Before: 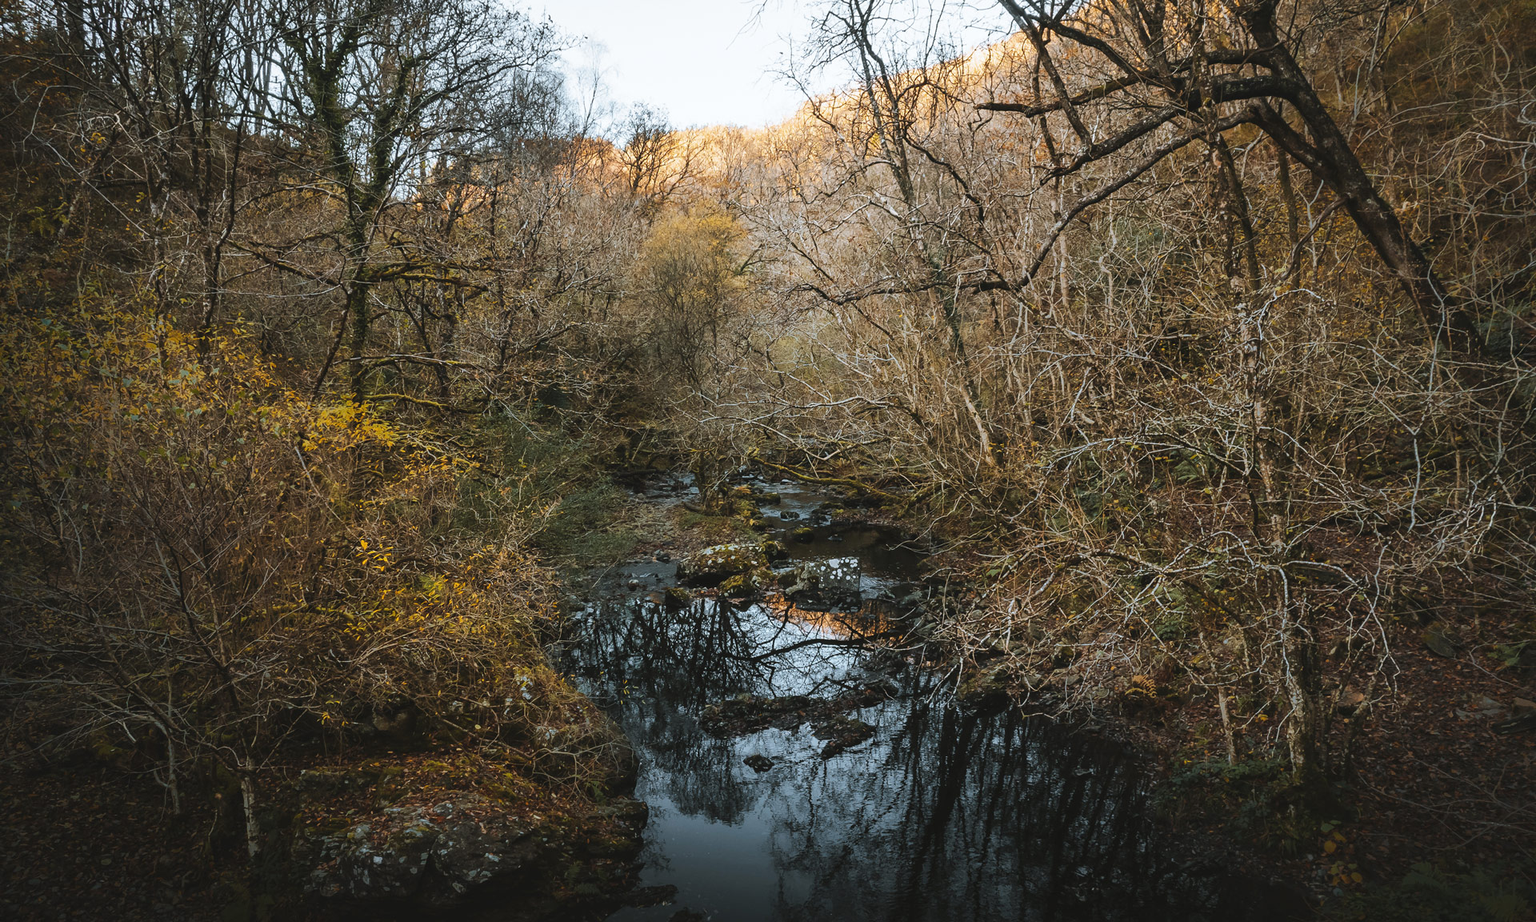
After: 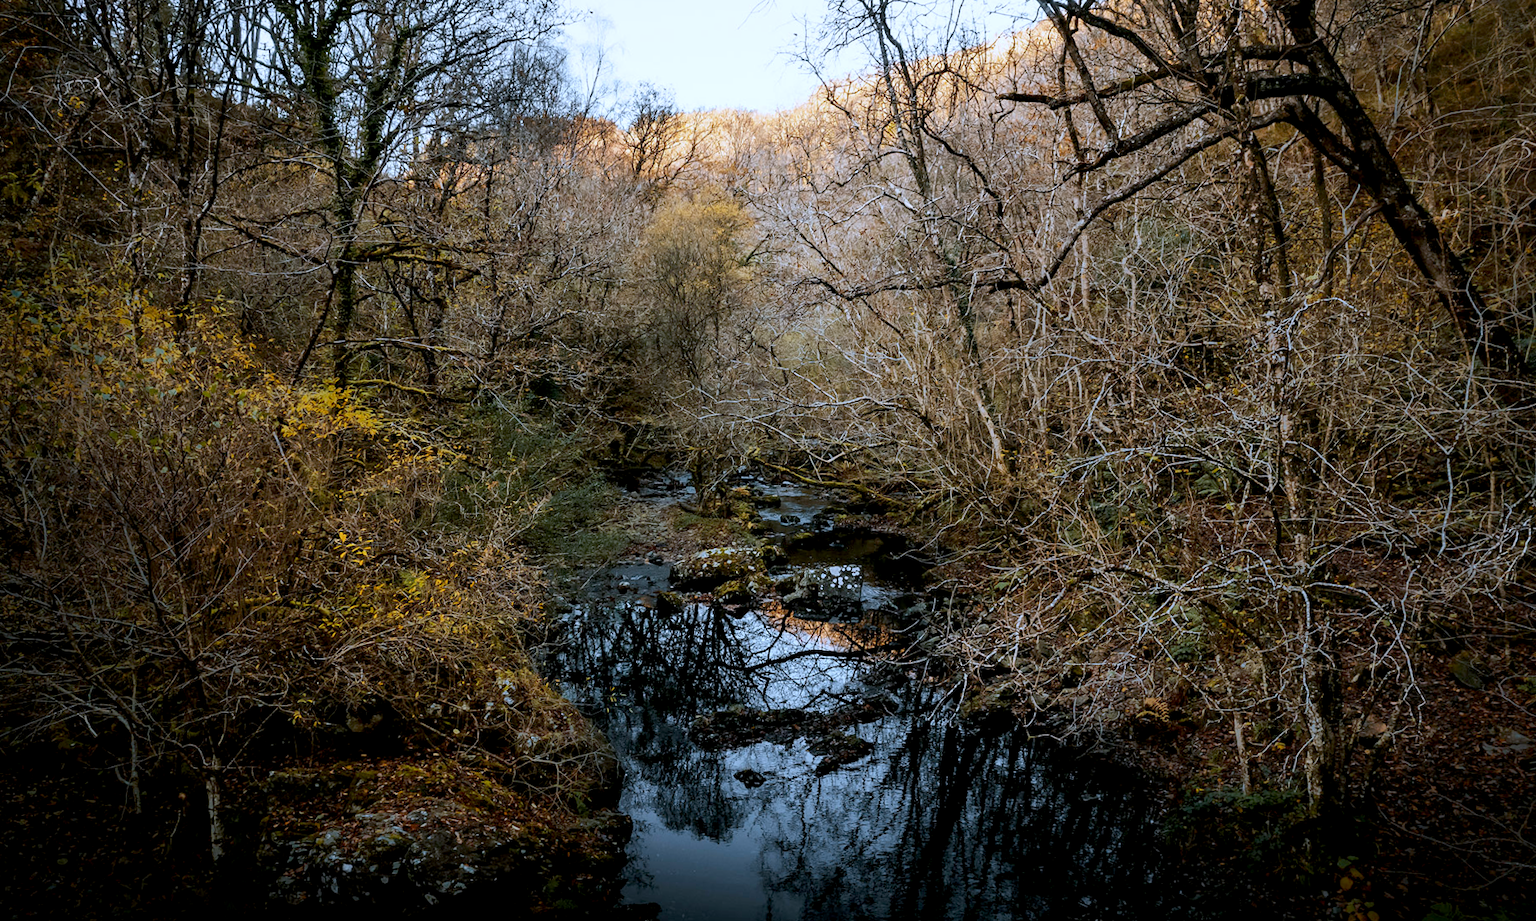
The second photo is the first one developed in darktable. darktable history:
color calibration: illuminant as shot in camera, x 0.37, y 0.382, temperature 4313.32 K
crop and rotate: angle -1.69°
exposure: black level correction 0.016, exposure -0.009 EV, compensate highlight preservation false
